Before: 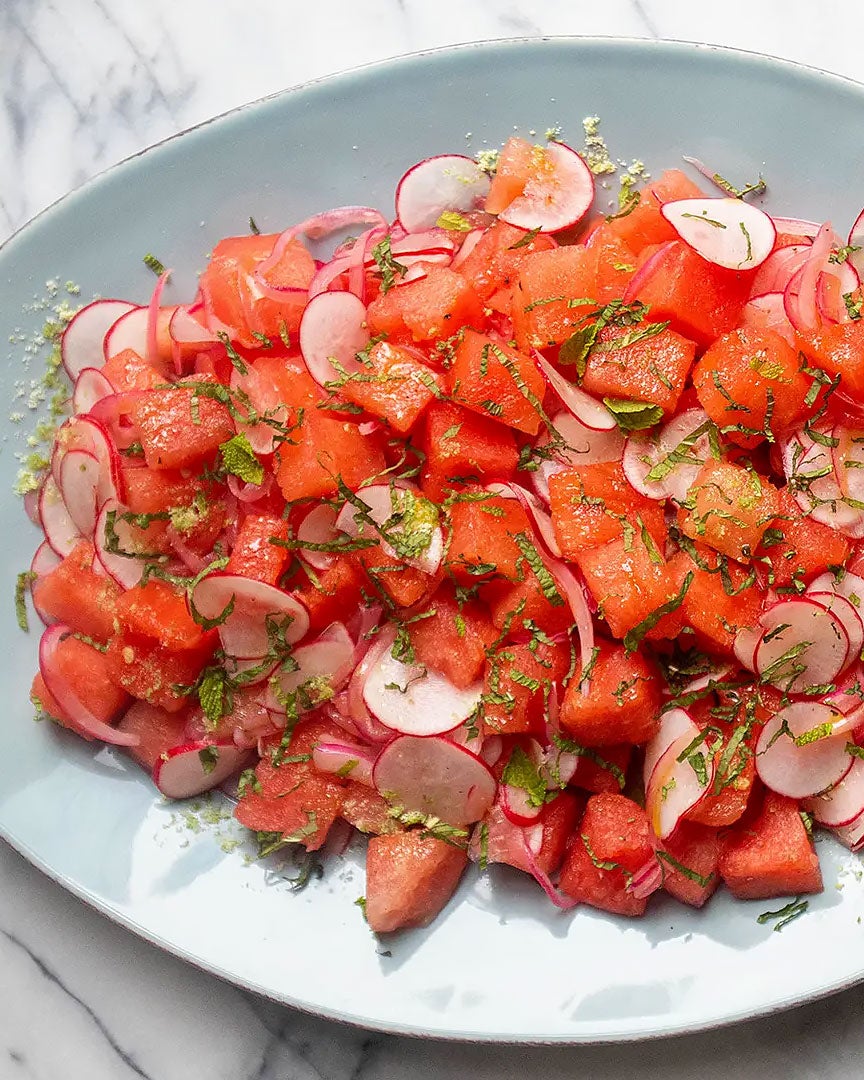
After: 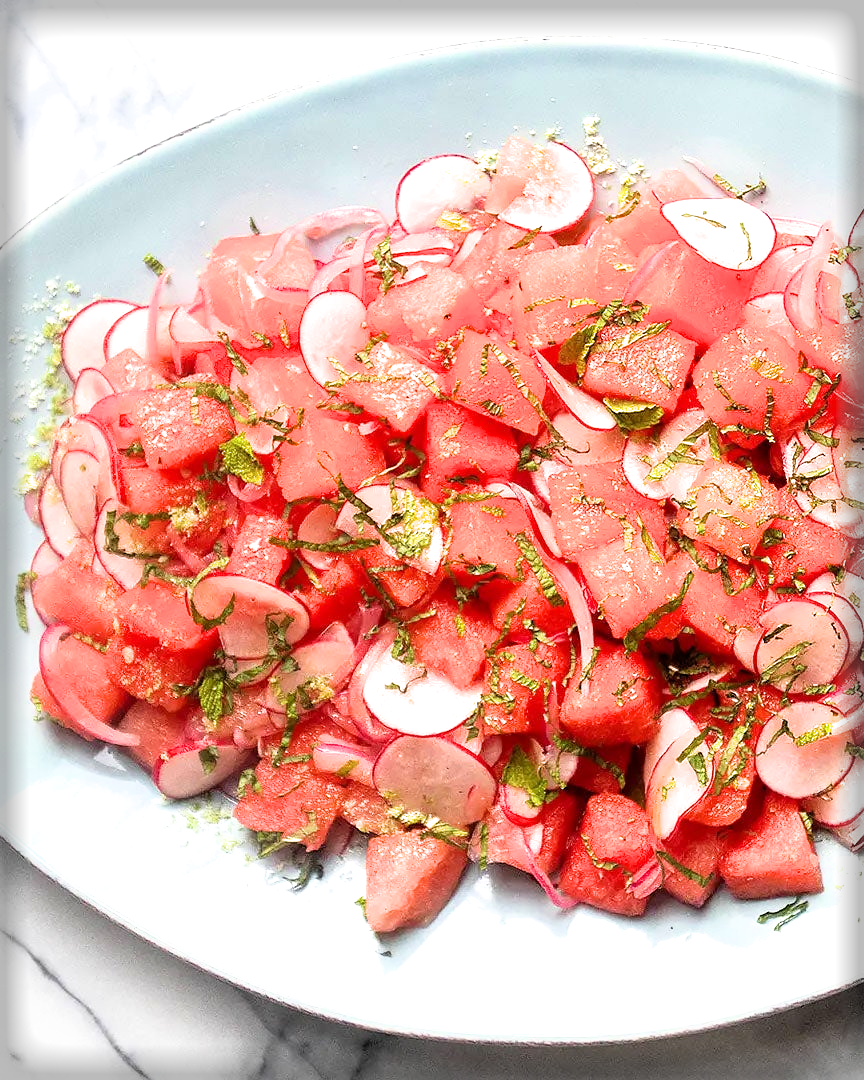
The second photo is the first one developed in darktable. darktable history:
exposure: black level correction 0.001, exposure 0.958 EV, compensate highlight preservation false
filmic rgb: black relative exposure -12.13 EV, white relative exposure 2.82 EV, target black luminance 0%, hardness 7.98, latitude 70.72%, contrast 1.138, highlights saturation mix 11.35%, shadows ↔ highlights balance -0.39%
vignetting: fall-off start 93.27%, fall-off radius 5.54%, automatic ratio true, width/height ratio 1.331, shape 0.051
